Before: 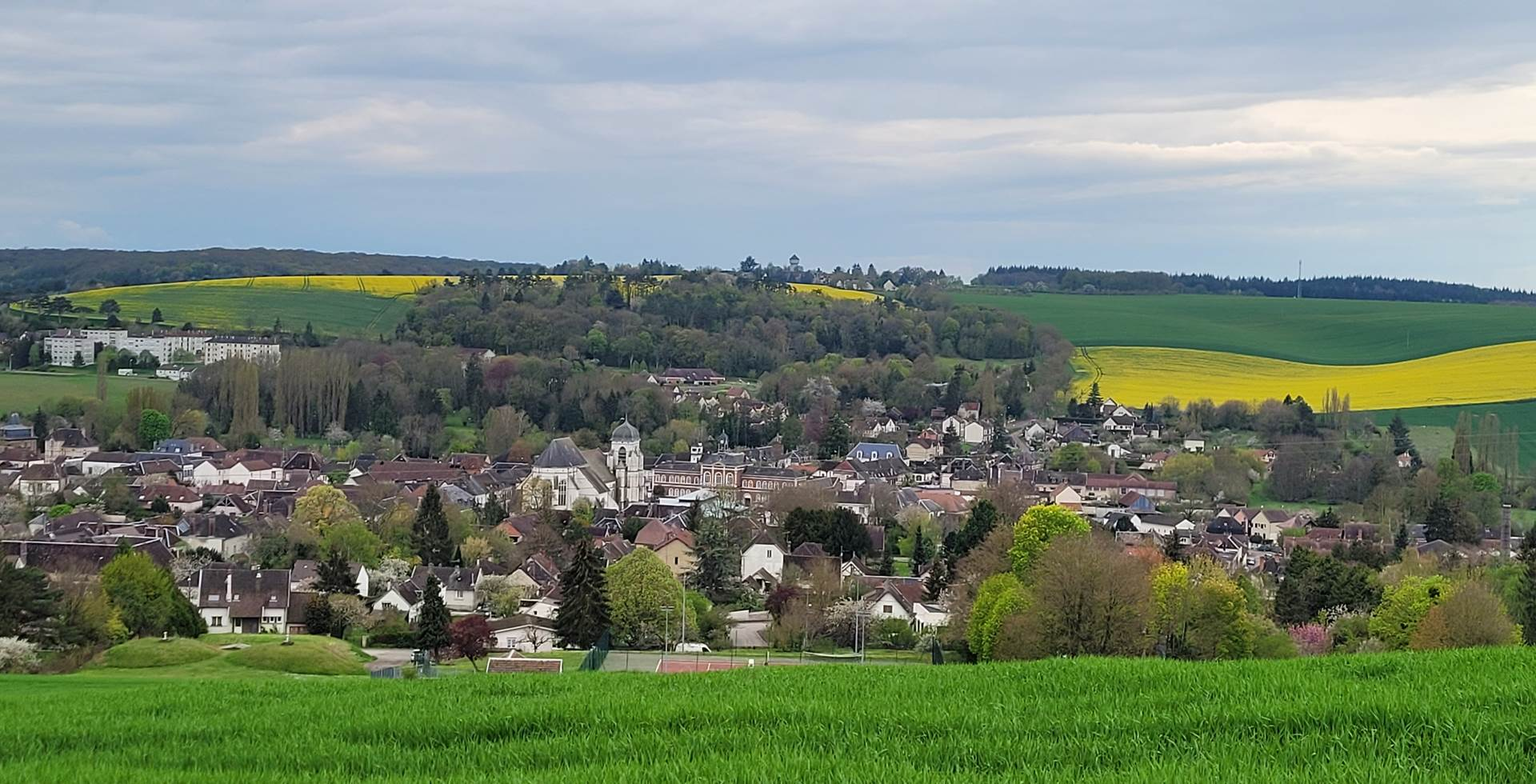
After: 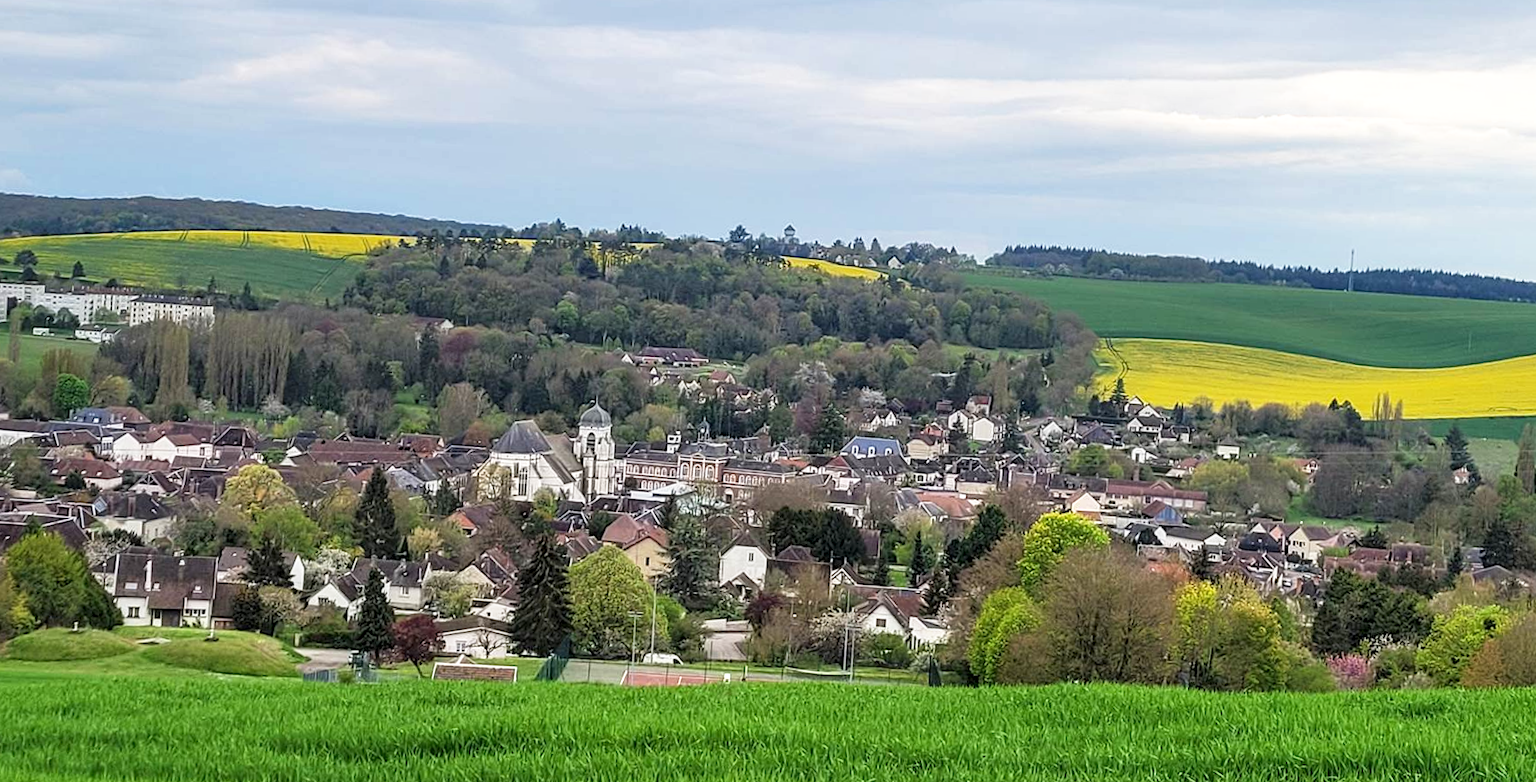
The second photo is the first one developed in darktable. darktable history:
crop and rotate: angle -1.86°, left 3.077%, top 4.2%, right 1.447%, bottom 0.5%
base curve: curves: ch0 [(0, 0) (0.688, 0.865) (1, 1)], preserve colors none
local contrast: on, module defaults
